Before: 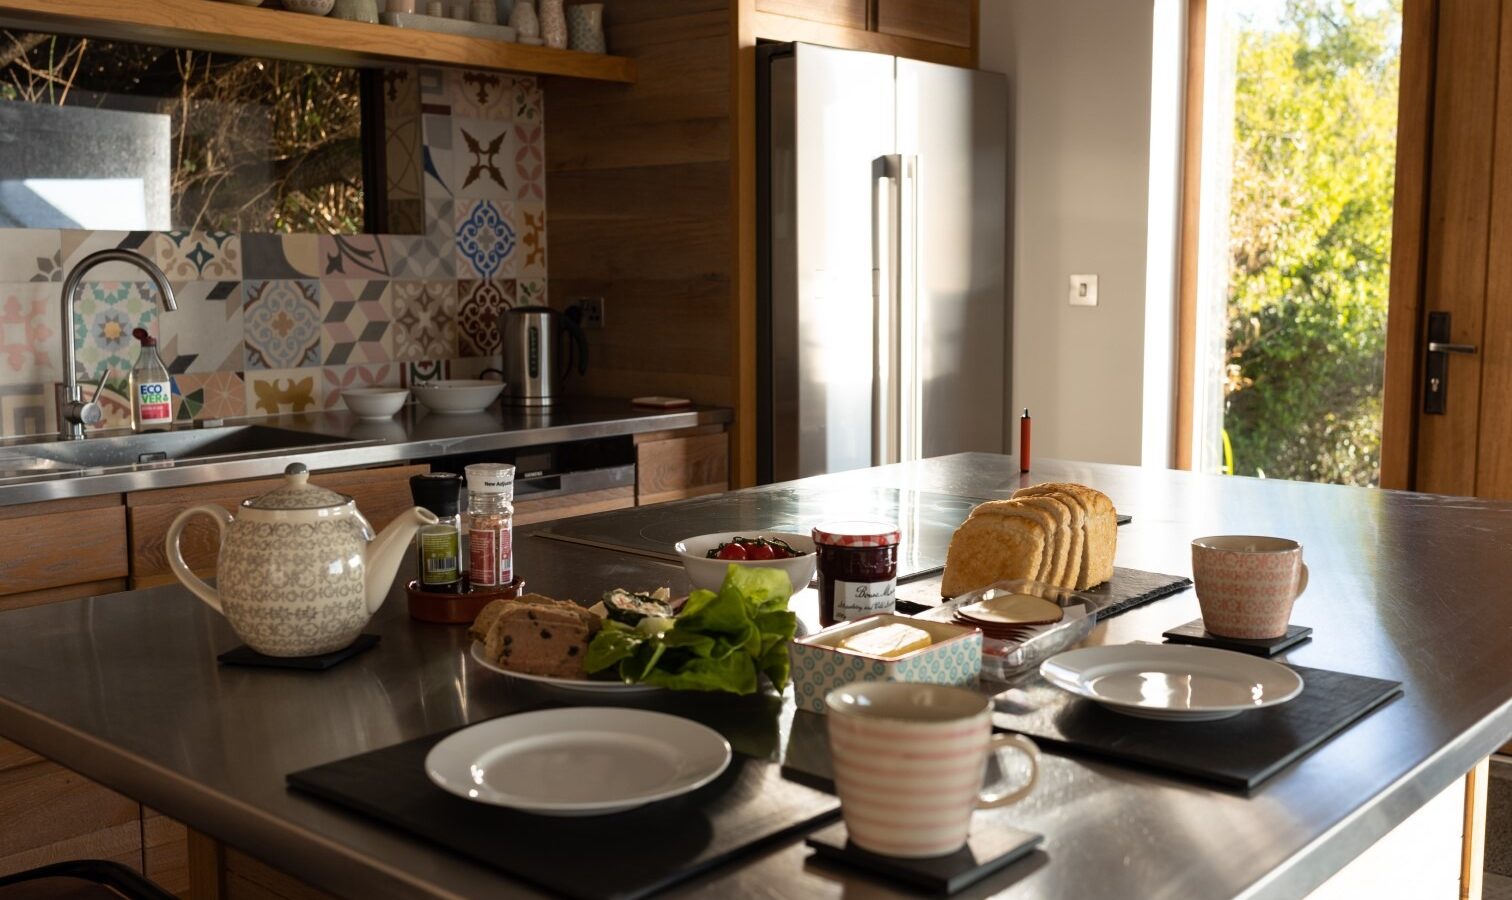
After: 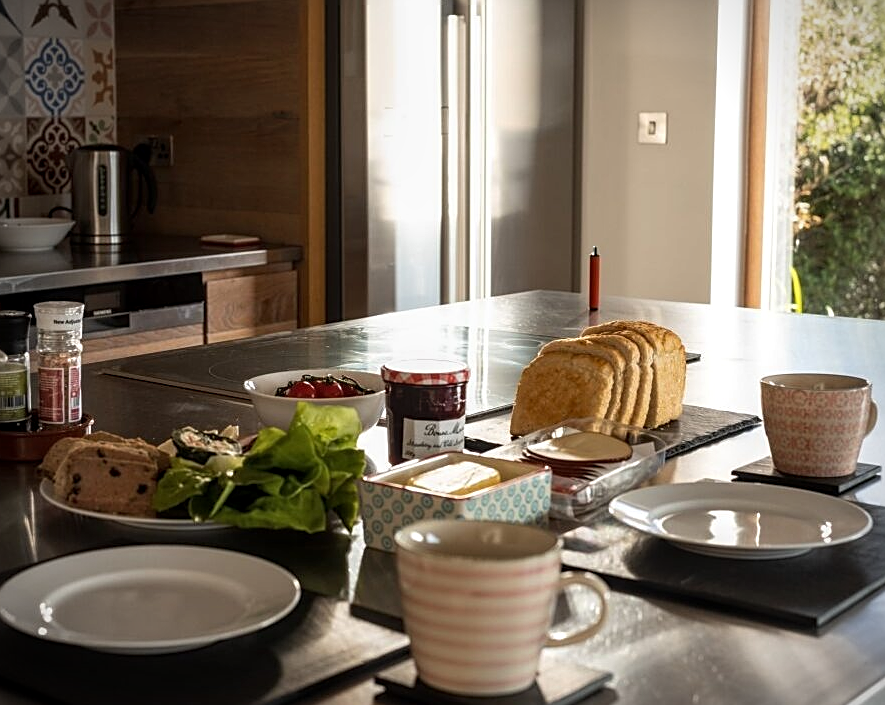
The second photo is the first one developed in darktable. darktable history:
local contrast: on, module defaults
crop and rotate: left 28.635%, top 18.091%, right 12.786%, bottom 3.573%
sharpen: on, module defaults
vignetting: center (0, 0.005)
